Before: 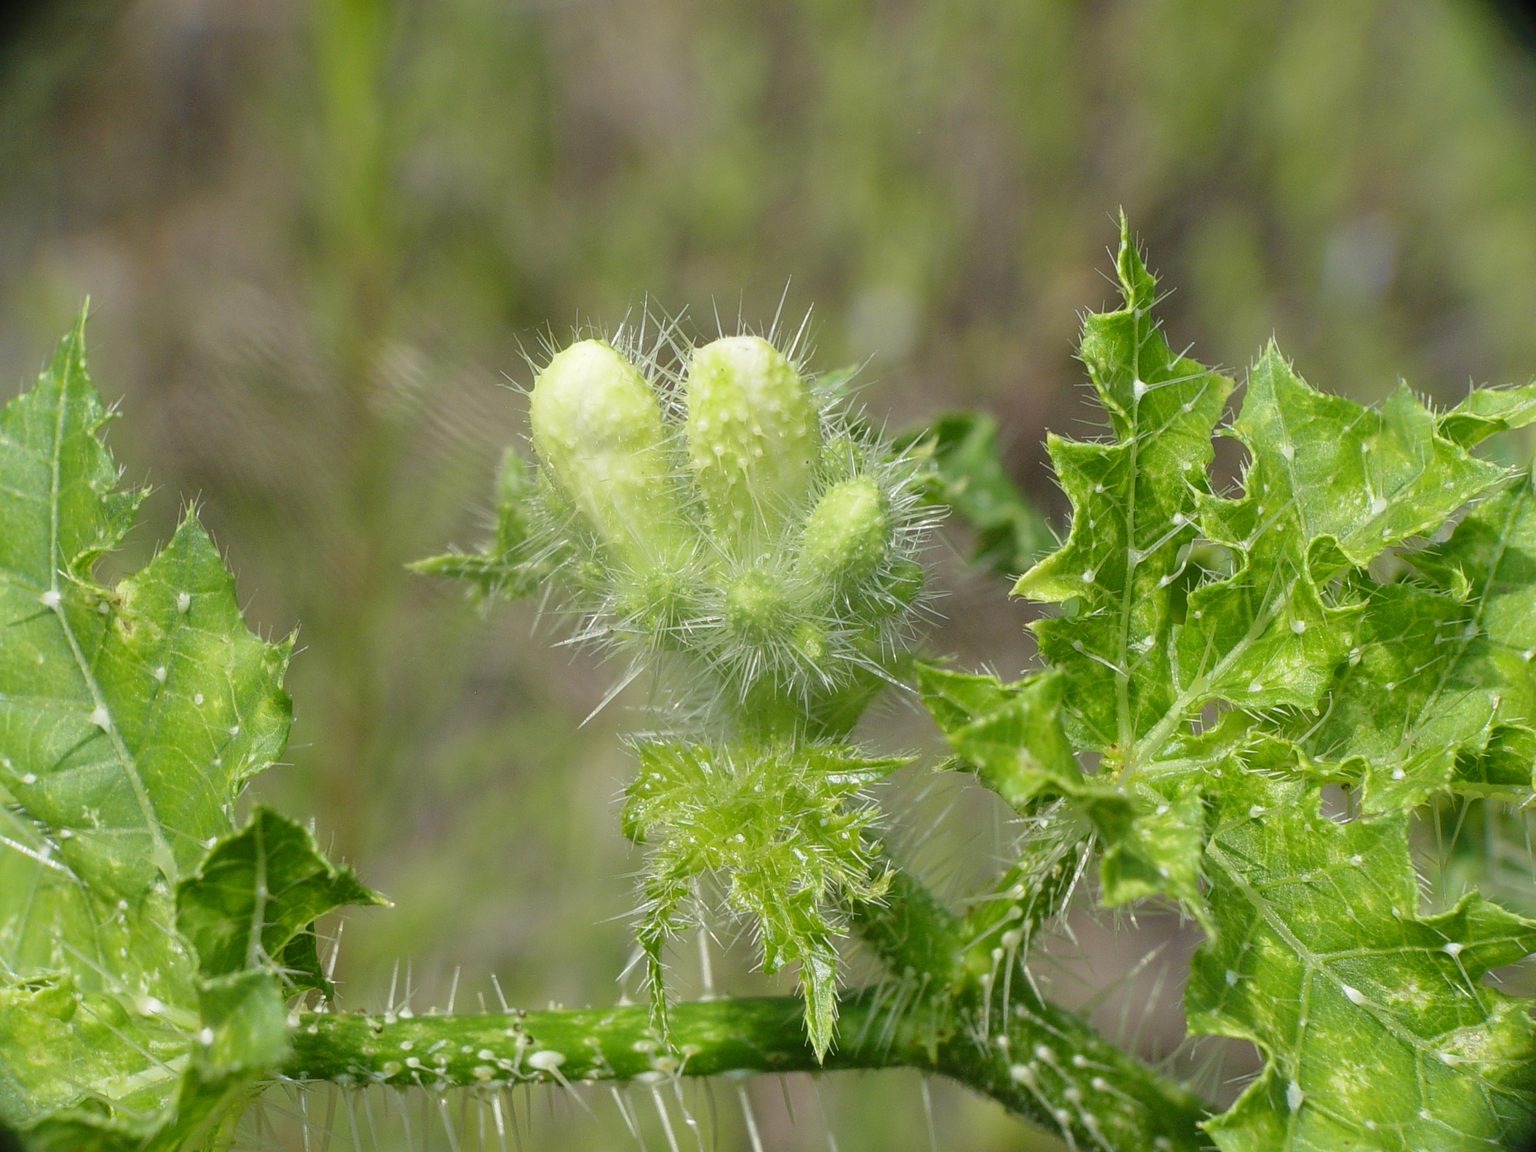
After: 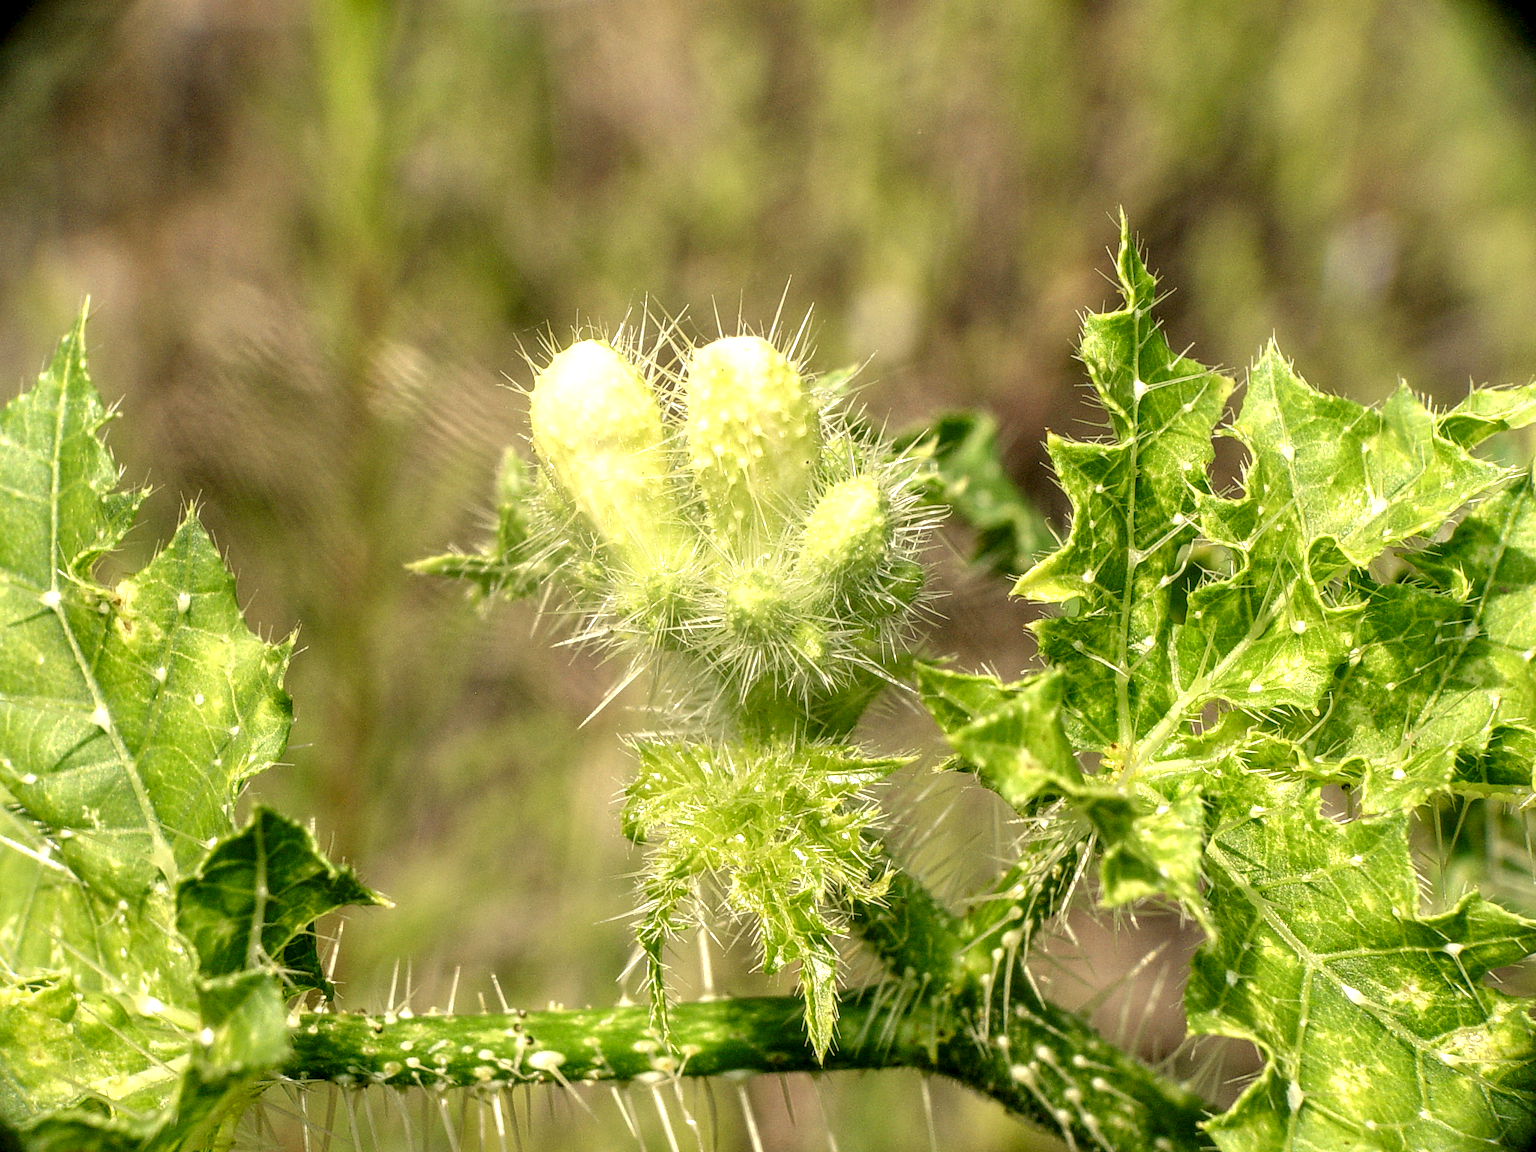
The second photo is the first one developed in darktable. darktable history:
exposure: black level correction 0.003, exposure 0.383 EV, compensate highlight preservation false
white balance: red 1.123, blue 0.83
local contrast: highlights 0%, shadows 0%, detail 182%
